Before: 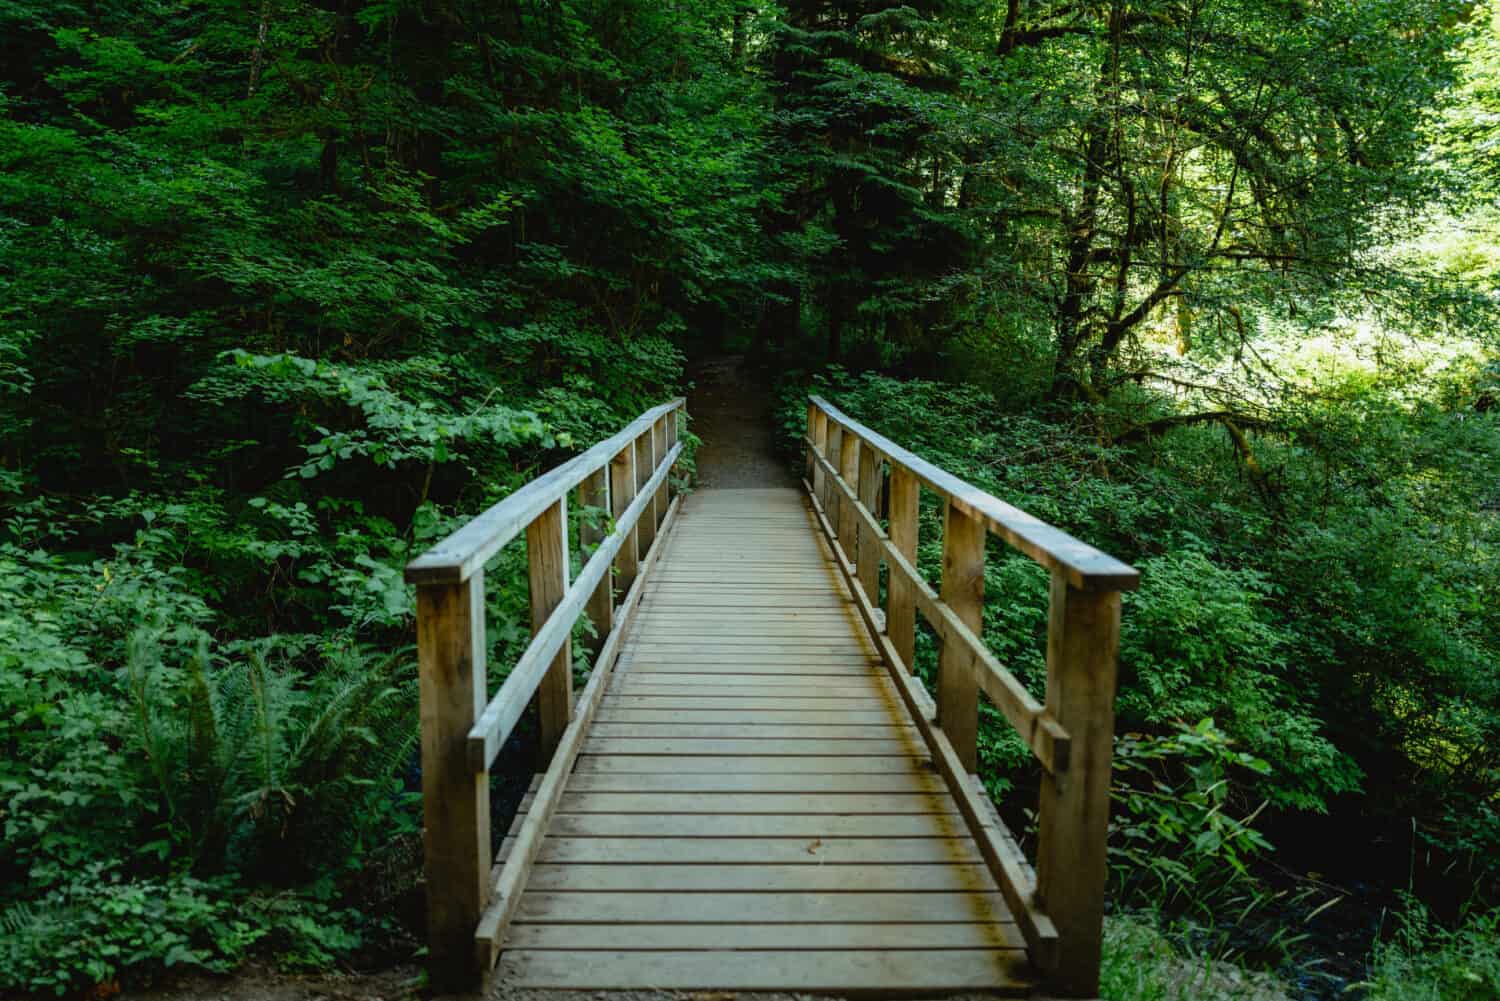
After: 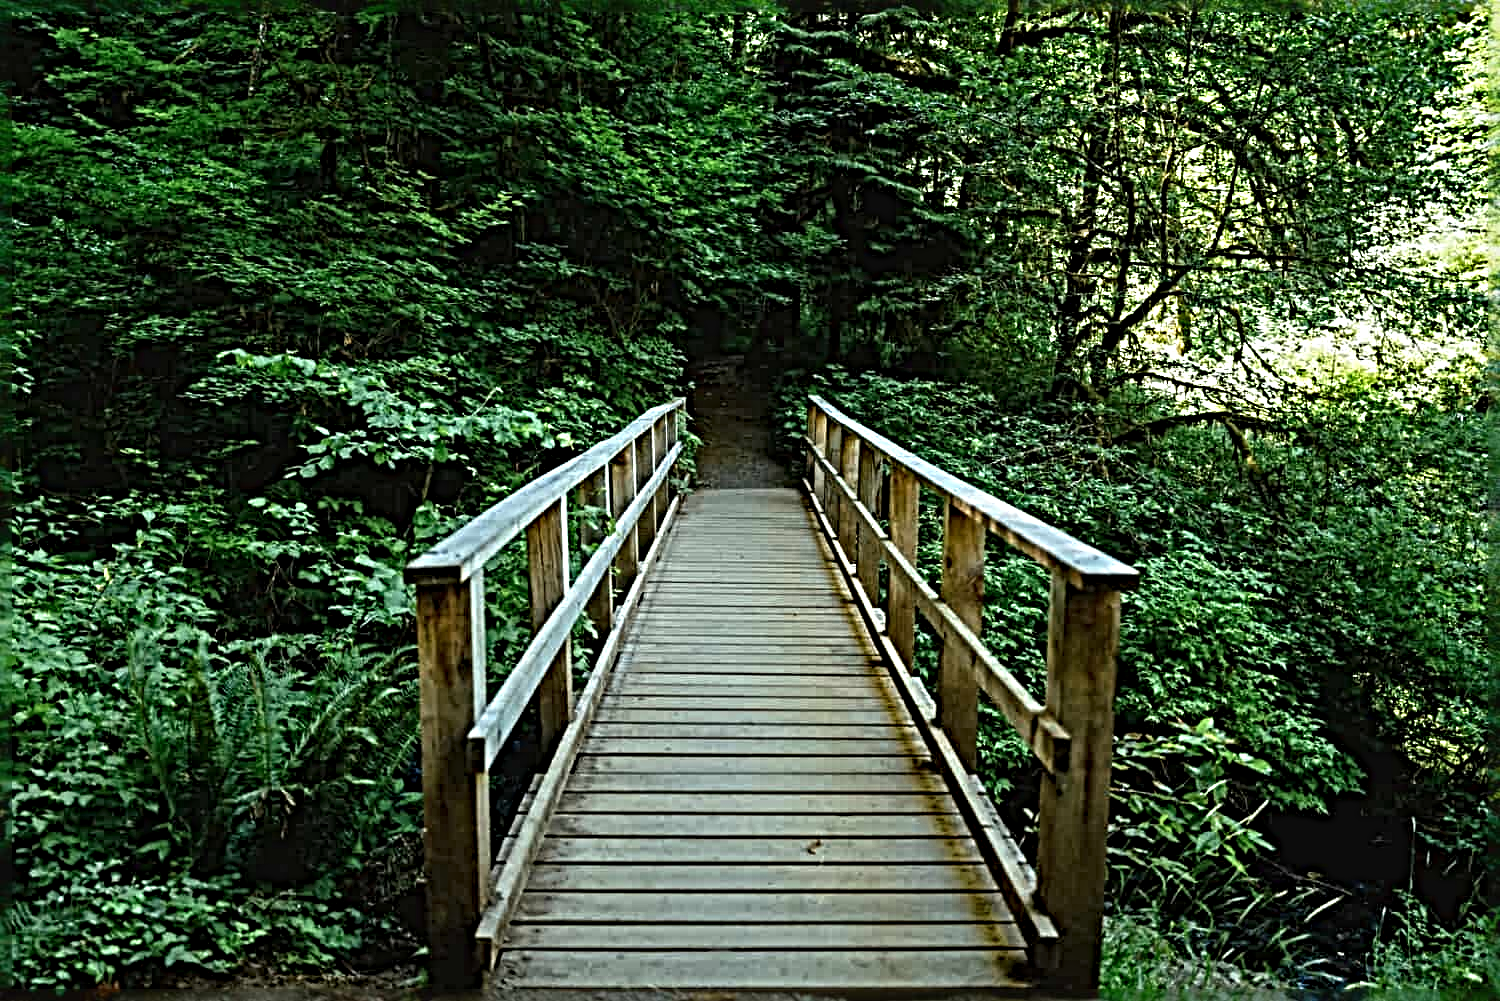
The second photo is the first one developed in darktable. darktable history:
haze removal: strength 0.007, distance 0.245, compatibility mode true, adaptive false
sharpen: radius 6.271, amount 1.788, threshold 0.124
